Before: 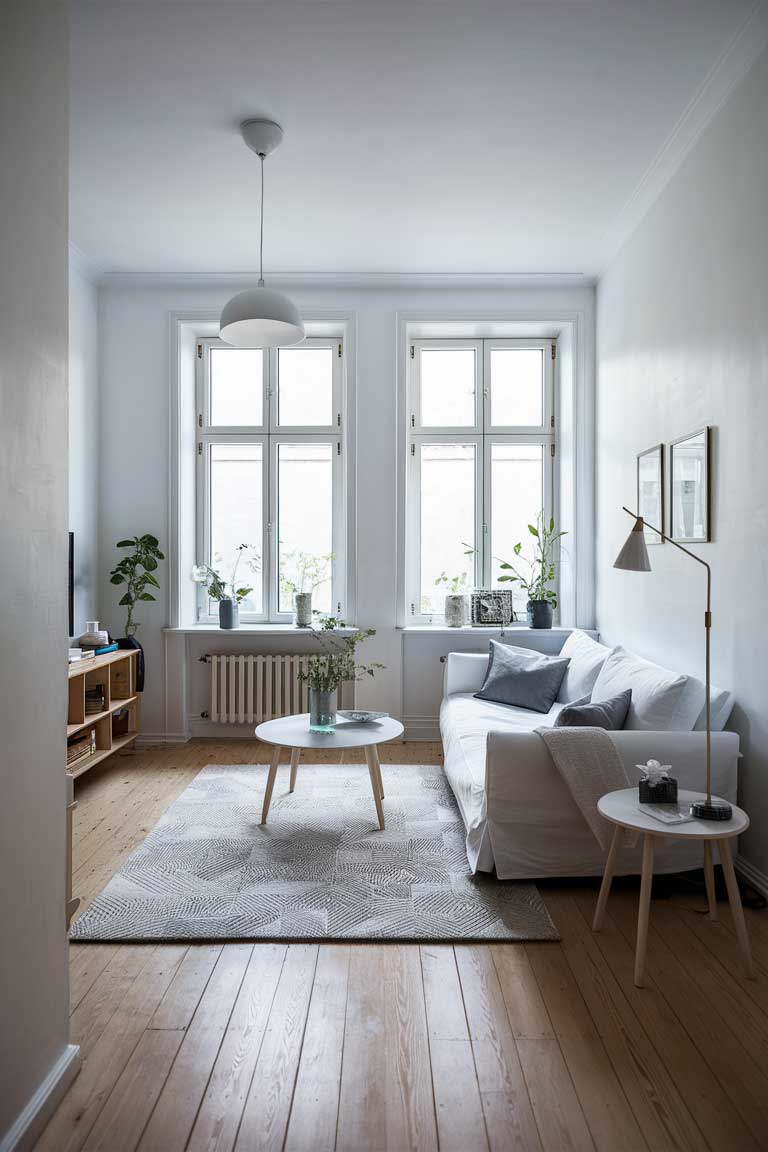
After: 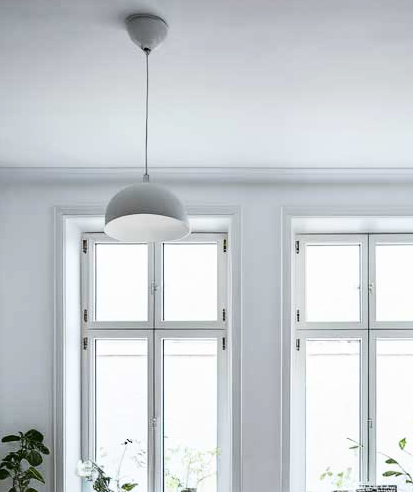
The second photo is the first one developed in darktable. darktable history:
crop: left 15.082%, top 9.133%, right 31.07%, bottom 48.075%
contrast brightness saturation: contrast 0.218
